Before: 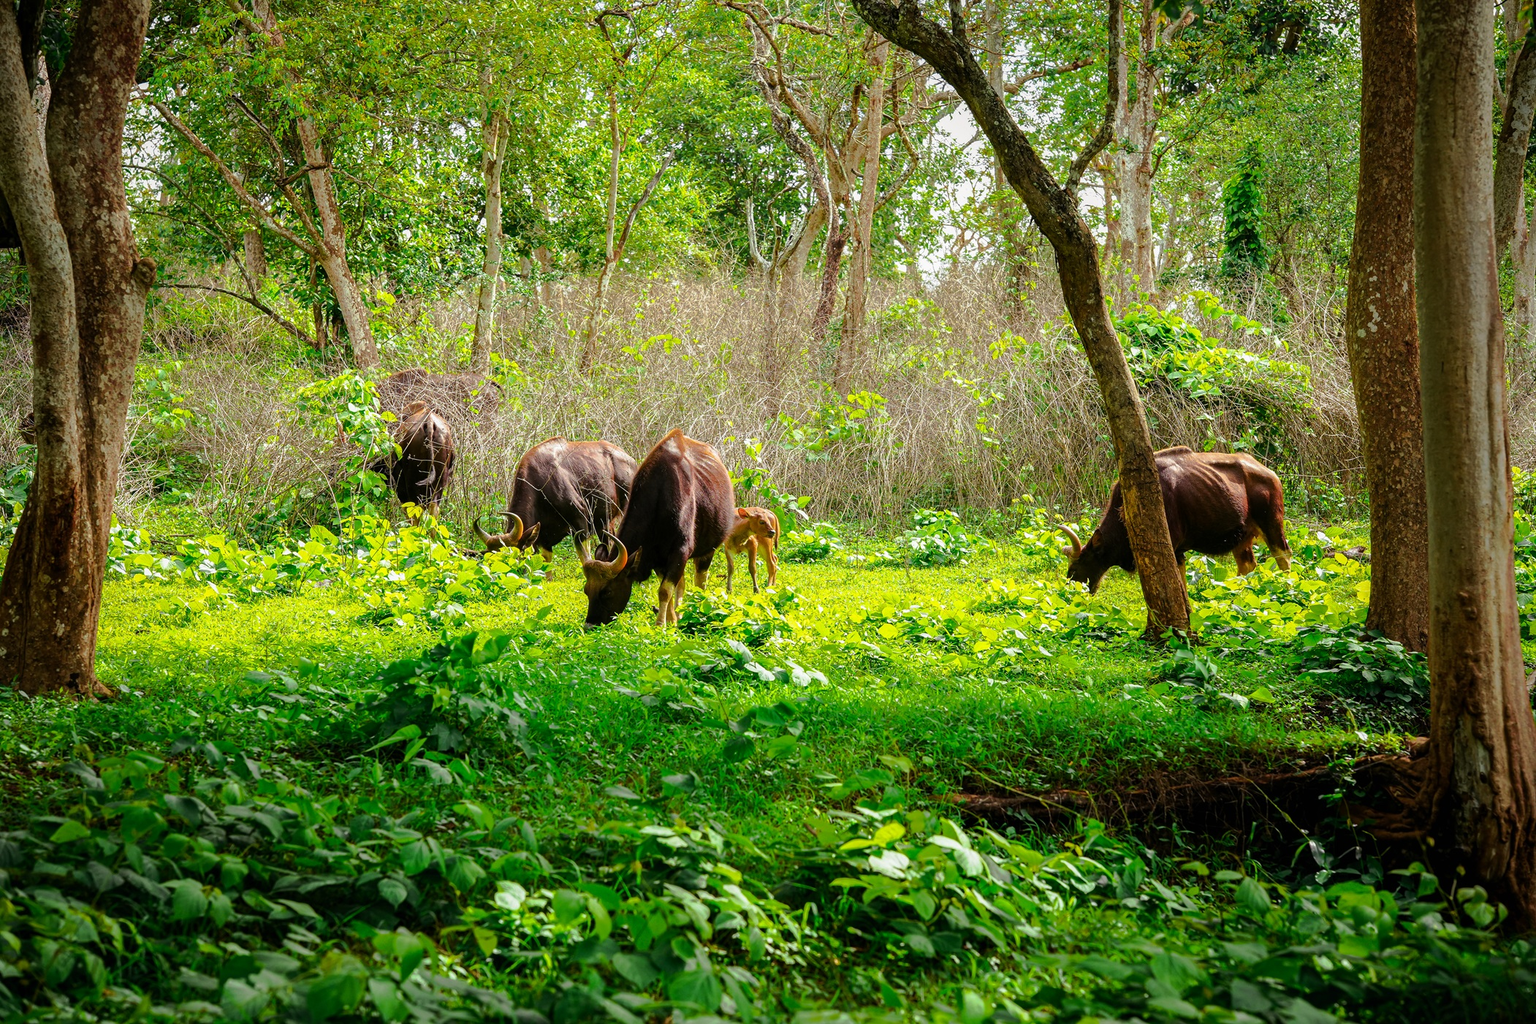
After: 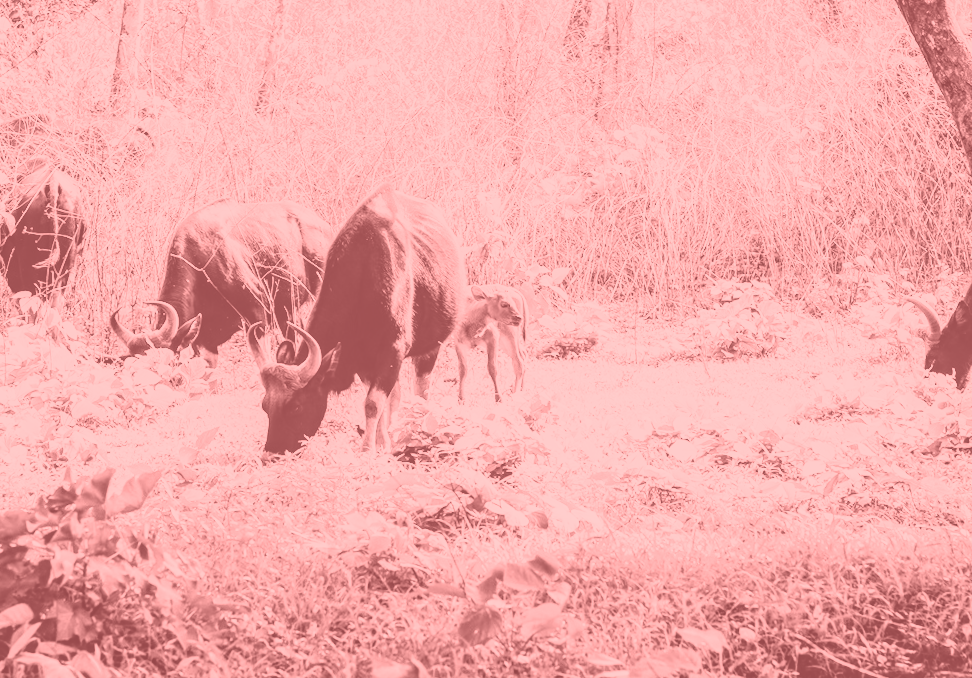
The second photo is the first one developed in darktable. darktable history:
rotate and perspective: rotation -1.68°, lens shift (vertical) -0.146, crop left 0.049, crop right 0.912, crop top 0.032, crop bottom 0.96
colorize: saturation 51%, source mix 50.67%, lightness 50.67%
crop: left 25%, top 25%, right 25%, bottom 25%
tone curve: curves: ch0 [(0, 0.005) (0.103, 0.097) (0.18, 0.22) (0.4, 0.485) (0.5, 0.612) (0.668, 0.787) (0.823, 0.894) (1, 0.971)]; ch1 [(0, 0) (0.172, 0.123) (0.324, 0.253) (0.396, 0.388) (0.478, 0.461) (0.499, 0.498) (0.522, 0.528) (0.609, 0.686) (0.704, 0.818) (1, 1)]; ch2 [(0, 0) (0.411, 0.424) (0.496, 0.501) (0.515, 0.514) (0.555, 0.585) (0.641, 0.69) (1, 1)], color space Lab, independent channels, preserve colors none
local contrast: on, module defaults
base curve: curves: ch0 [(0, 0) (0.028, 0.03) (0.121, 0.232) (0.46, 0.748) (0.859, 0.968) (1, 1)], preserve colors none
